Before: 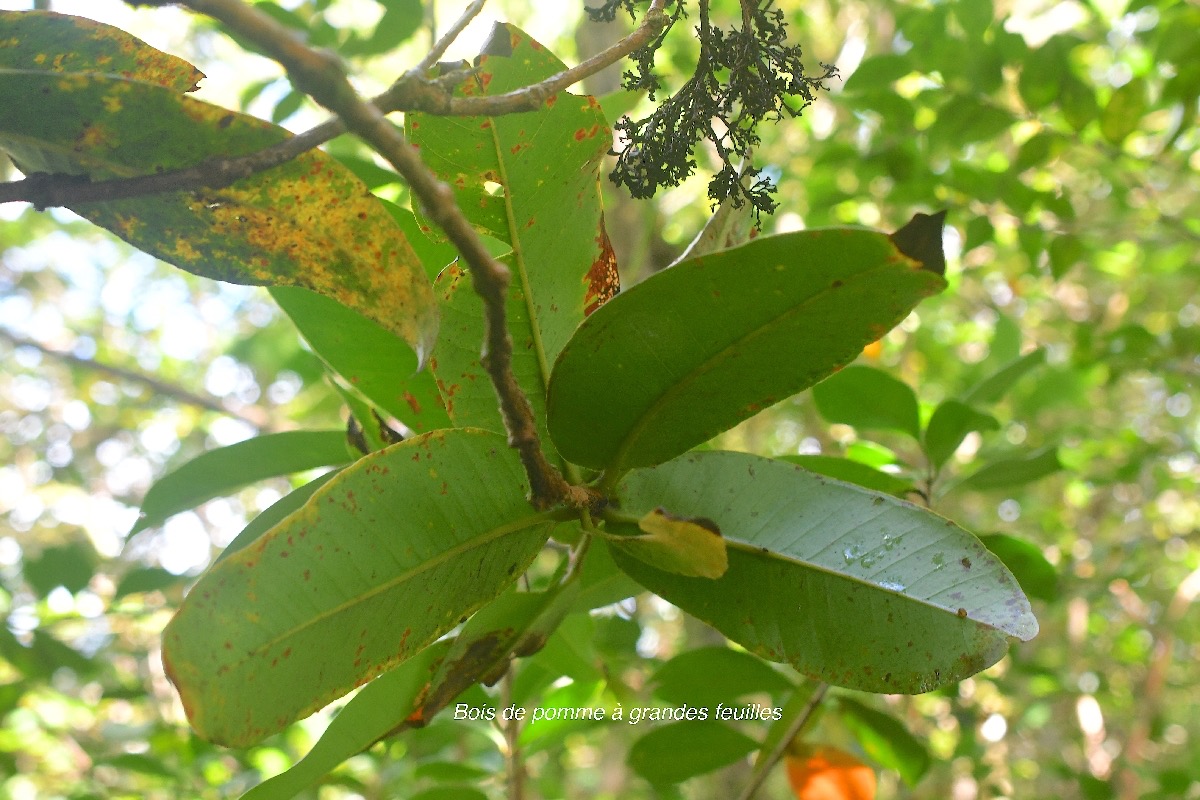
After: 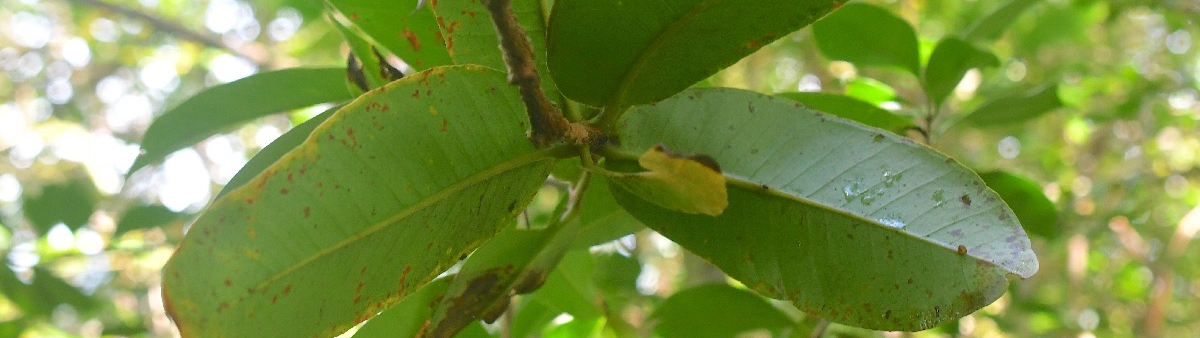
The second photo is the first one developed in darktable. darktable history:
crop: top 45.488%, bottom 12.259%
